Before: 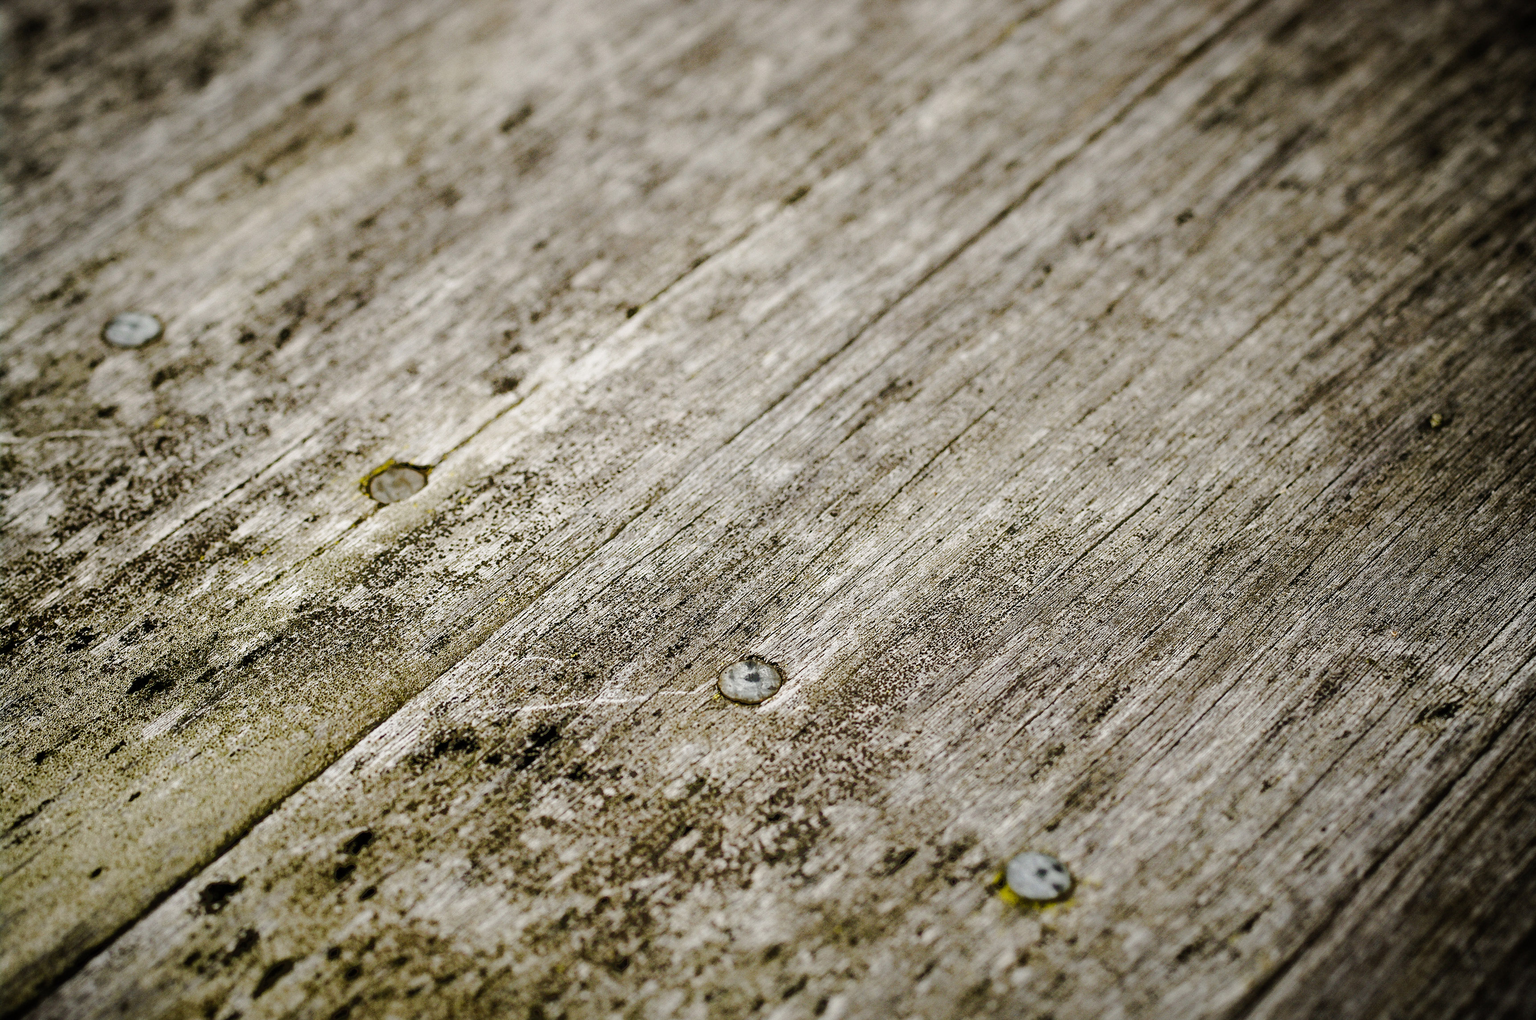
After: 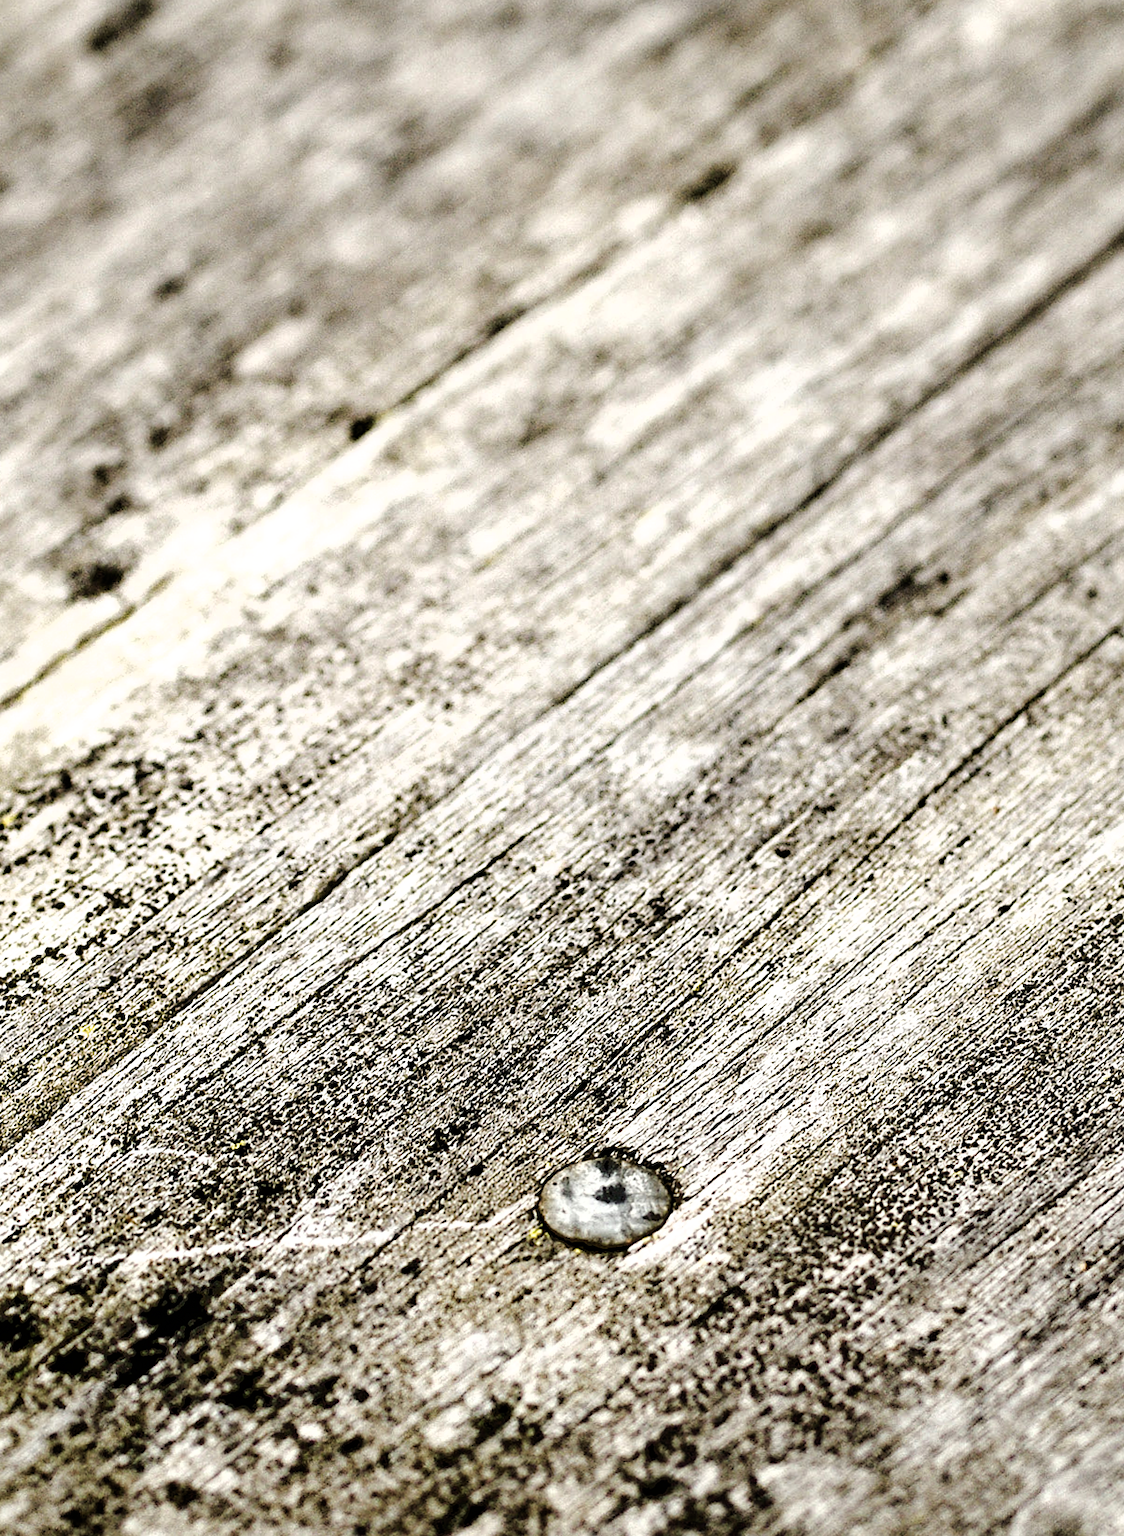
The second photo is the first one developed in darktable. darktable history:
filmic rgb: black relative exposure -8.2 EV, white relative exposure 2.2 EV, threshold 3 EV, hardness 7.11, latitude 85.74%, contrast 1.696, highlights saturation mix -4%, shadows ↔ highlights balance -2.69%, color science v5 (2021), contrast in shadows safe, contrast in highlights safe, enable highlight reconstruction true
crop and rotate: left 29.476%, top 10.214%, right 35.32%, bottom 17.333%
tone equalizer: on, module defaults
rotate and perspective: rotation 0.192°, lens shift (horizontal) -0.015, crop left 0.005, crop right 0.996, crop top 0.006, crop bottom 0.99
